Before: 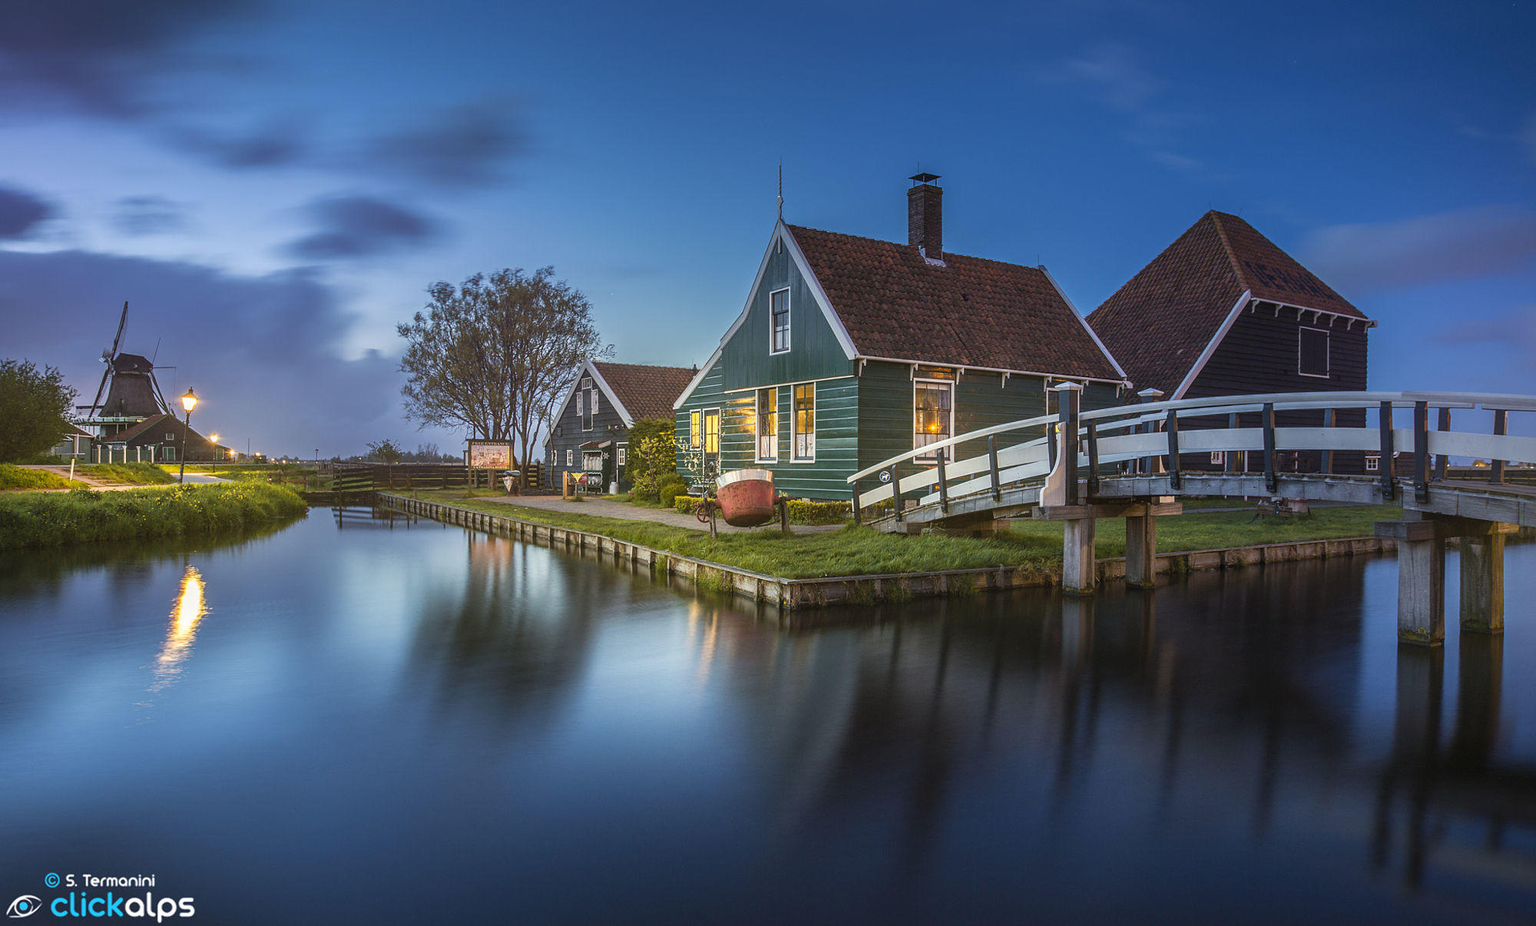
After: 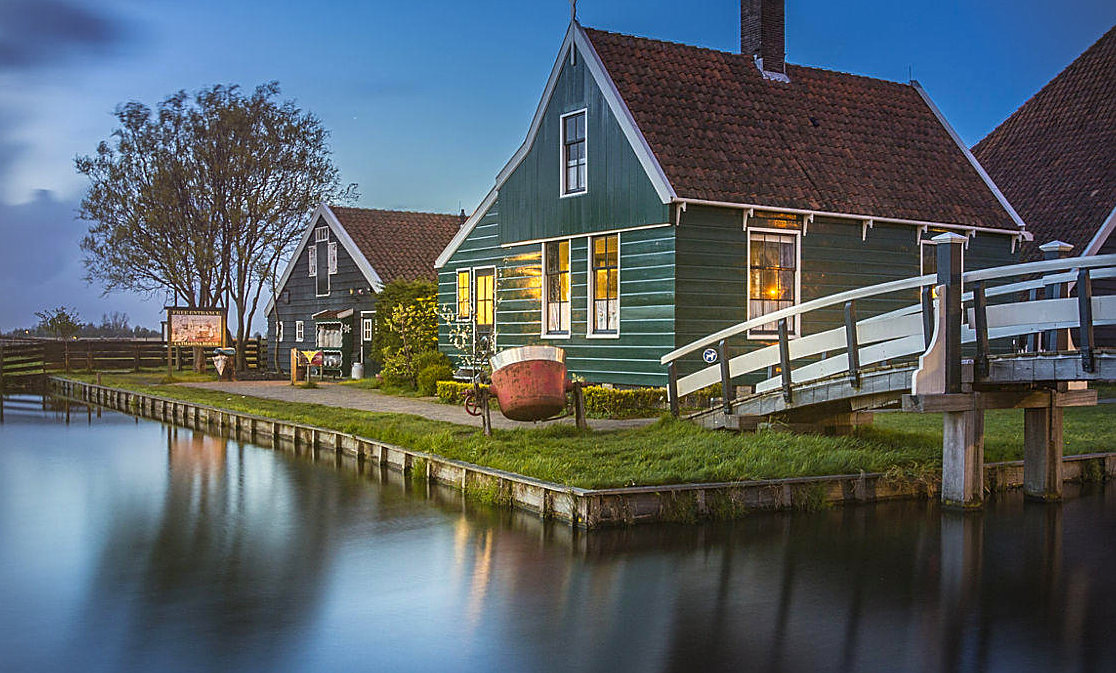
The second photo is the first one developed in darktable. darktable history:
sharpen: on, module defaults
vignetting: fall-off start 92.6%, brightness -0.52, saturation -0.51, center (-0.012, 0)
crop and rotate: left 22.13%, top 22.054%, right 22.026%, bottom 22.102%
contrast brightness saturation: contrast 0.04, saturation 0.16
